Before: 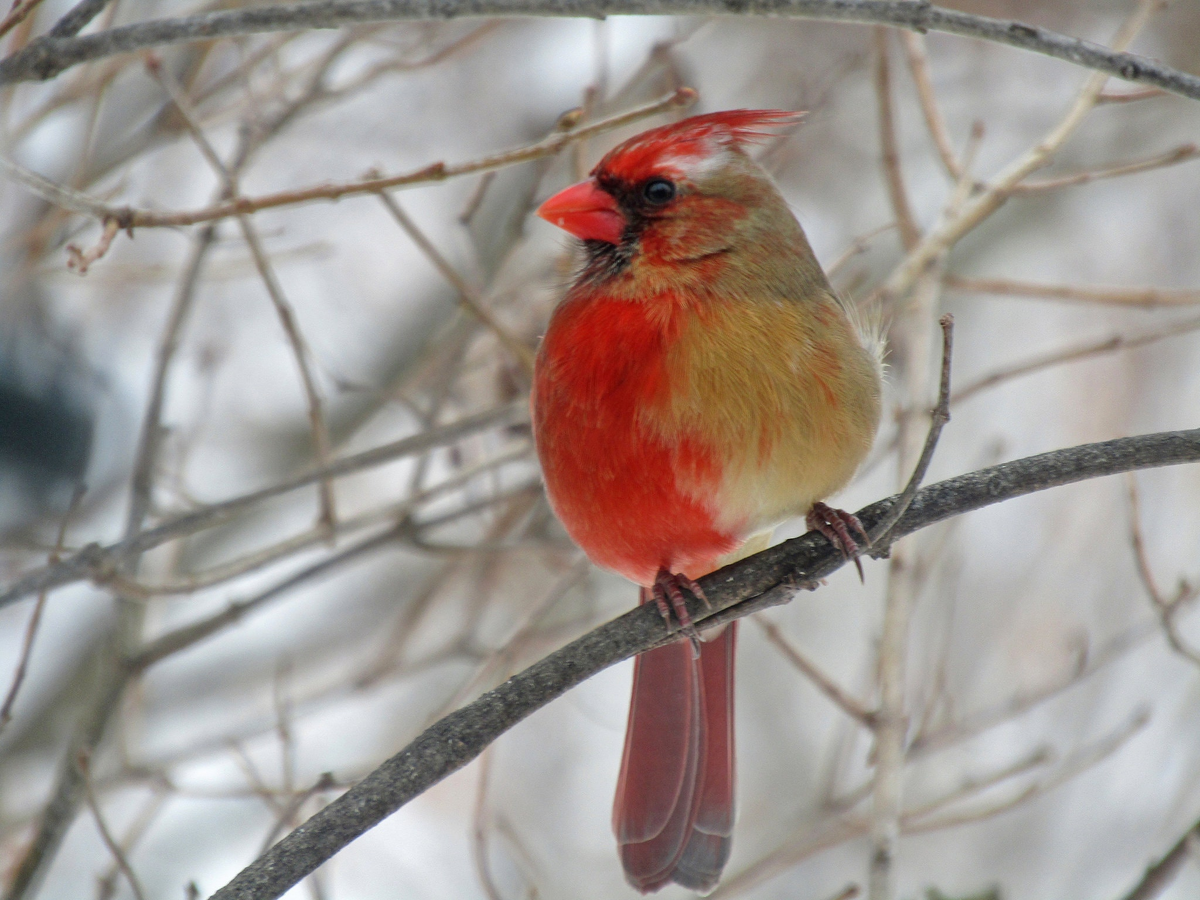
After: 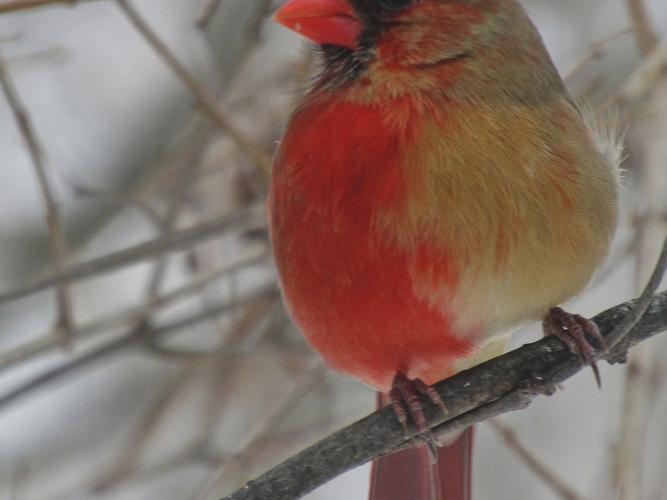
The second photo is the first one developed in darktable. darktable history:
crop and rotate: left 21.97%, top 21.746%, right 22.418%, bottom 22.642%
exposure: black level correction -0.015, exposure -0.524 EV, compensate exposure bias true, compensate highlight preservation false
